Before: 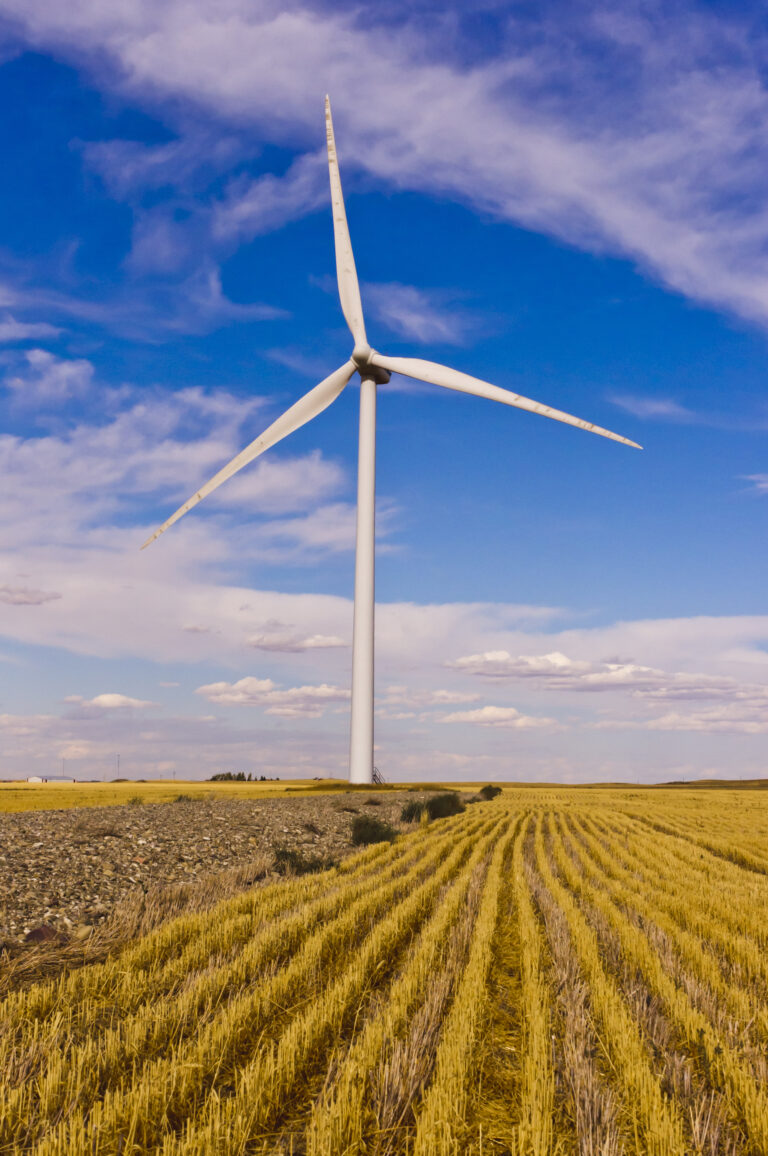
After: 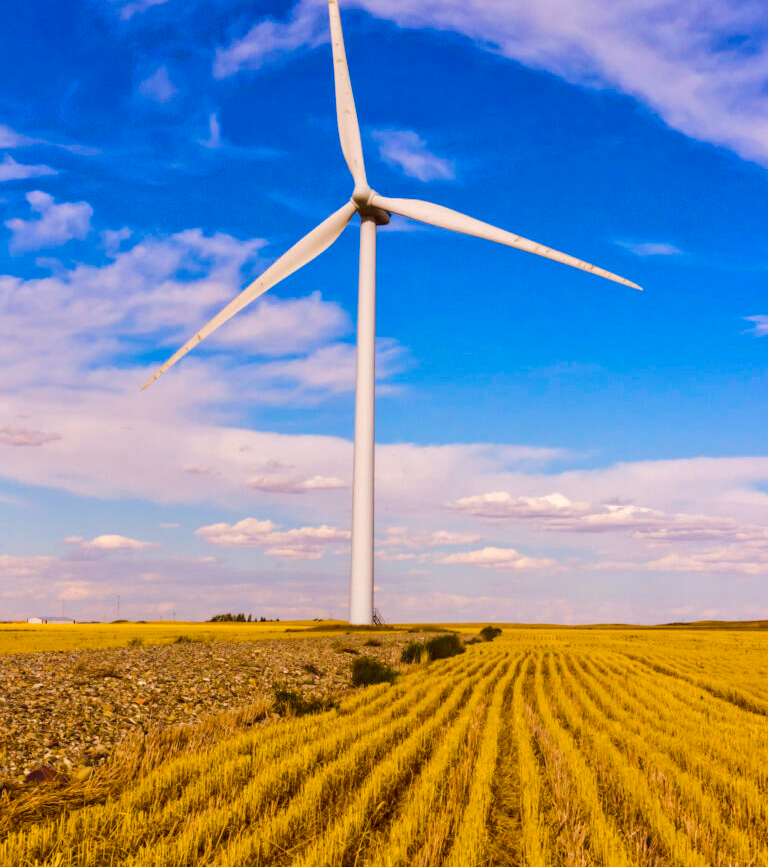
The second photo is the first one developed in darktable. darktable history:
color balance rgb: perceptual saturation grading › global saturation 25%, perceptual brilliance grading › mid-tones 10%, perceptual brilliance grading › shadows 15%, global vibrance 20%
sharpen: radius 2.883, amount 0.868, threshold 47.523
crop: top 13.819%, bottom 11.169%
local contrast: on, module defaults
